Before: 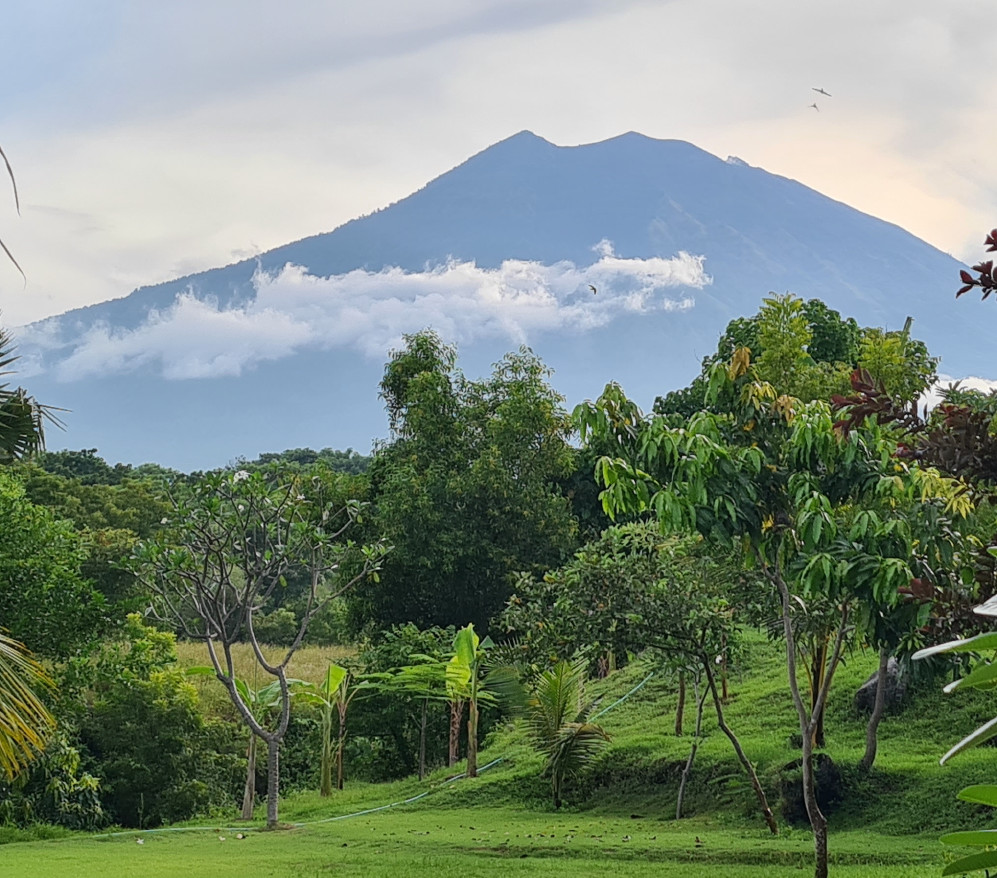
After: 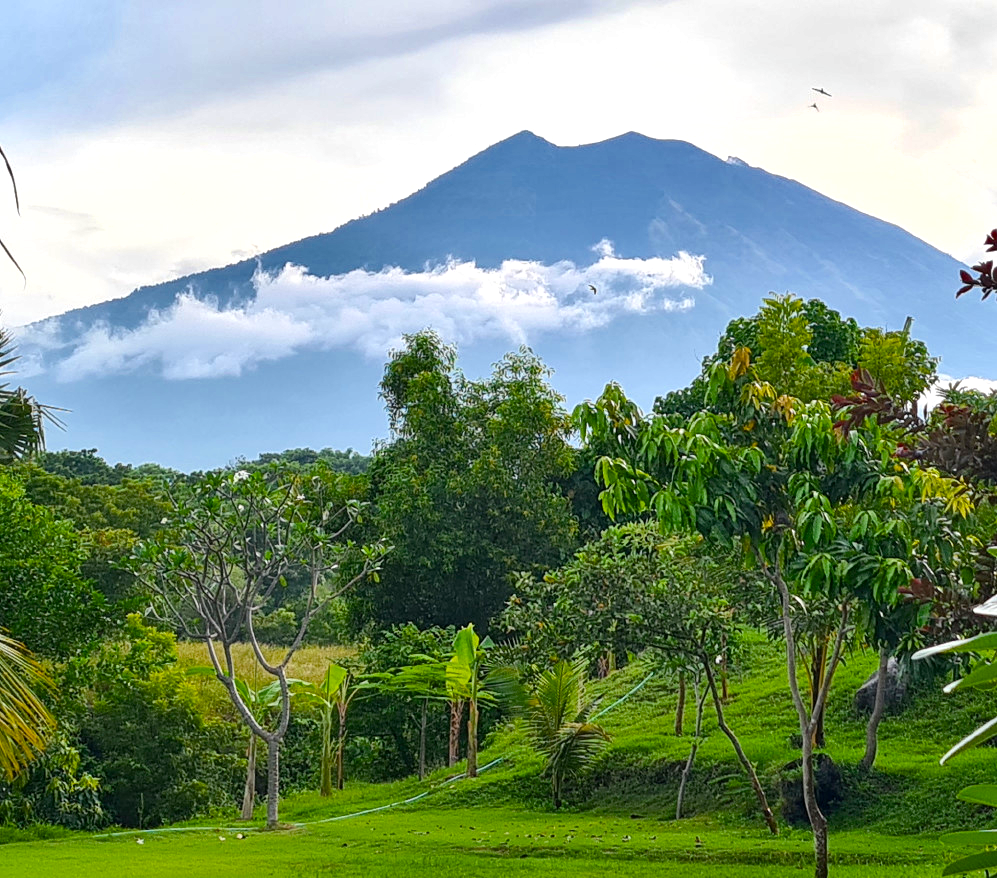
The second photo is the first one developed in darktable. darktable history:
exposure: black level correction 0.001, exposure 0.499 EV, compensate exposure bias true, compensate highlight preservation false
shadows and highlights: shadows 33.55, highlights -46.89, compress 49.78%, soften with gaussian
color balance rgb: perceptual saturation grading › global saturation 24.965%, saturation formula JzAzBz (2021)
